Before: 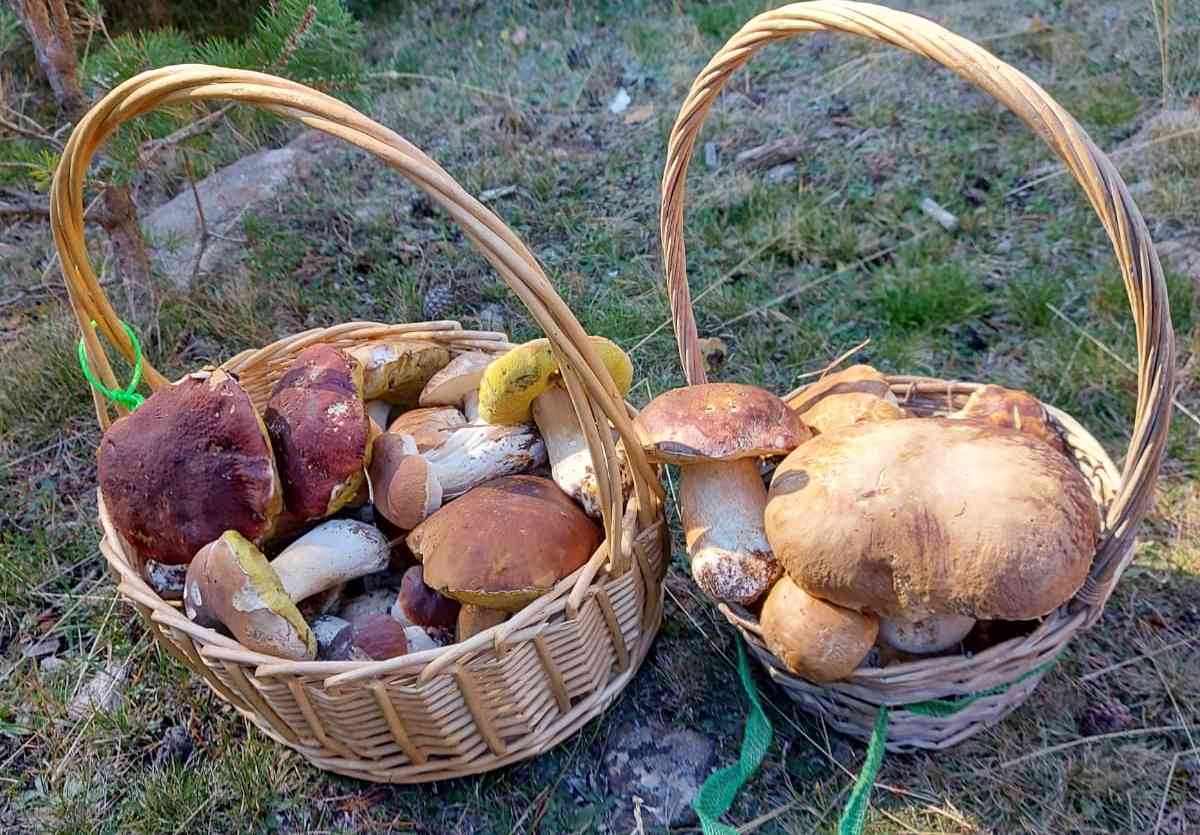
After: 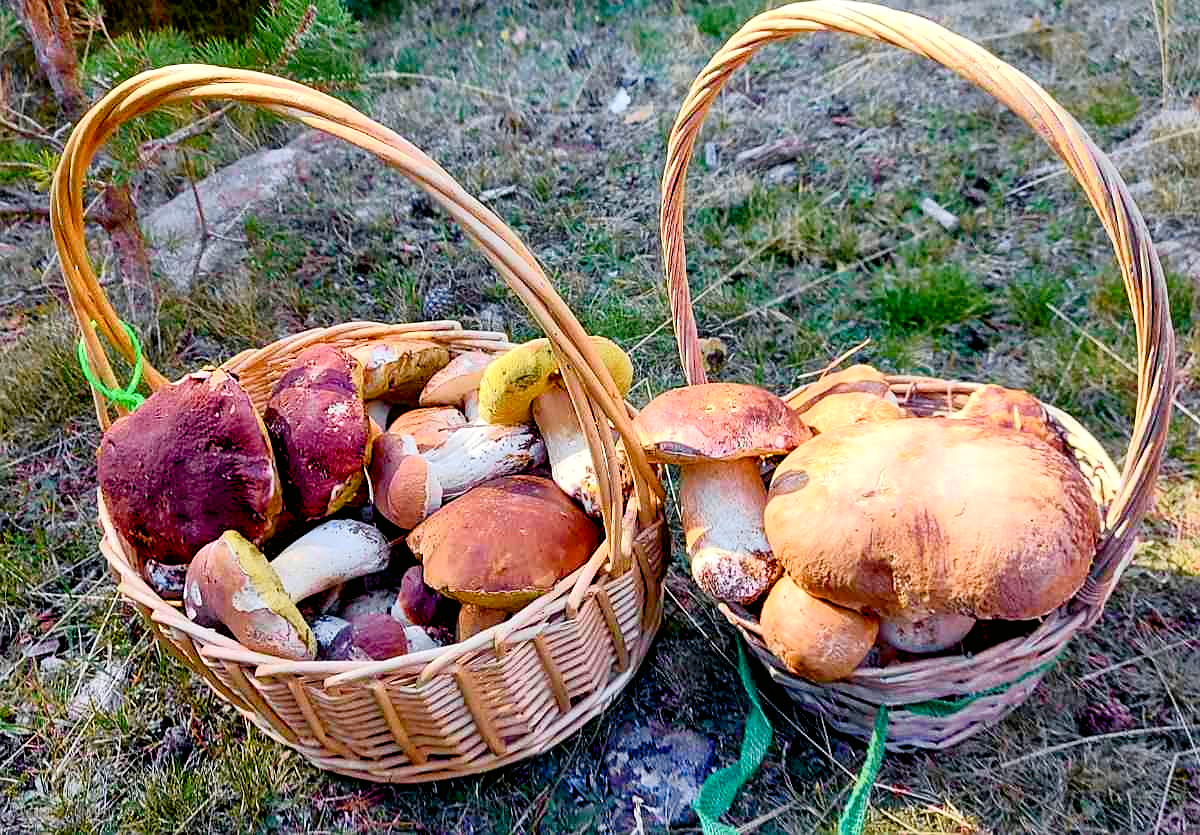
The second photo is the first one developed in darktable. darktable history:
color balance rgb: highlights gain › luminance 18.092%, global offset › luminance -0.845%, perceptual saturation grading › global saturation 20%, perceptual saturation grading › highlights -49.594%, perceptual saturation grading › shadows 24.769%, global vibrance 20%
tone curve: curves: ch0 [(0, 0.006) (0.037, 0.022) (0.123, 0.105) (0.19, 0.173) (0.277, 0.279) (0.474, 0.517) (0.597, 0.662) (0.687, 0.774) (0.855, 0.891) (1, 0.982)]; ch1 [(0, 0) (0.243, 0.245) (0.422, 0.415) (0.493, 0.498) (0.508, 0.503) (0.531, 0.55) (0.551, 0.582) (0.626, 0.672) (0.694, 0.732) (1, 1)]; ch2 [(0, 0) (0.249, 0.216) (0.356, 0.329) (0.424, 0.442) (0.476, 0.477) (0.498, 0.503) (0.517, 0.524) (0.532, 0.547) (0.562, 0.592) (0.614, 0.657) (0.706, 0.748) (0.808, 0.809) (0.991, 0.968)], color space Lab, independent channels, preserve colors none
sharpen: radius 0.975, amount 0.609
